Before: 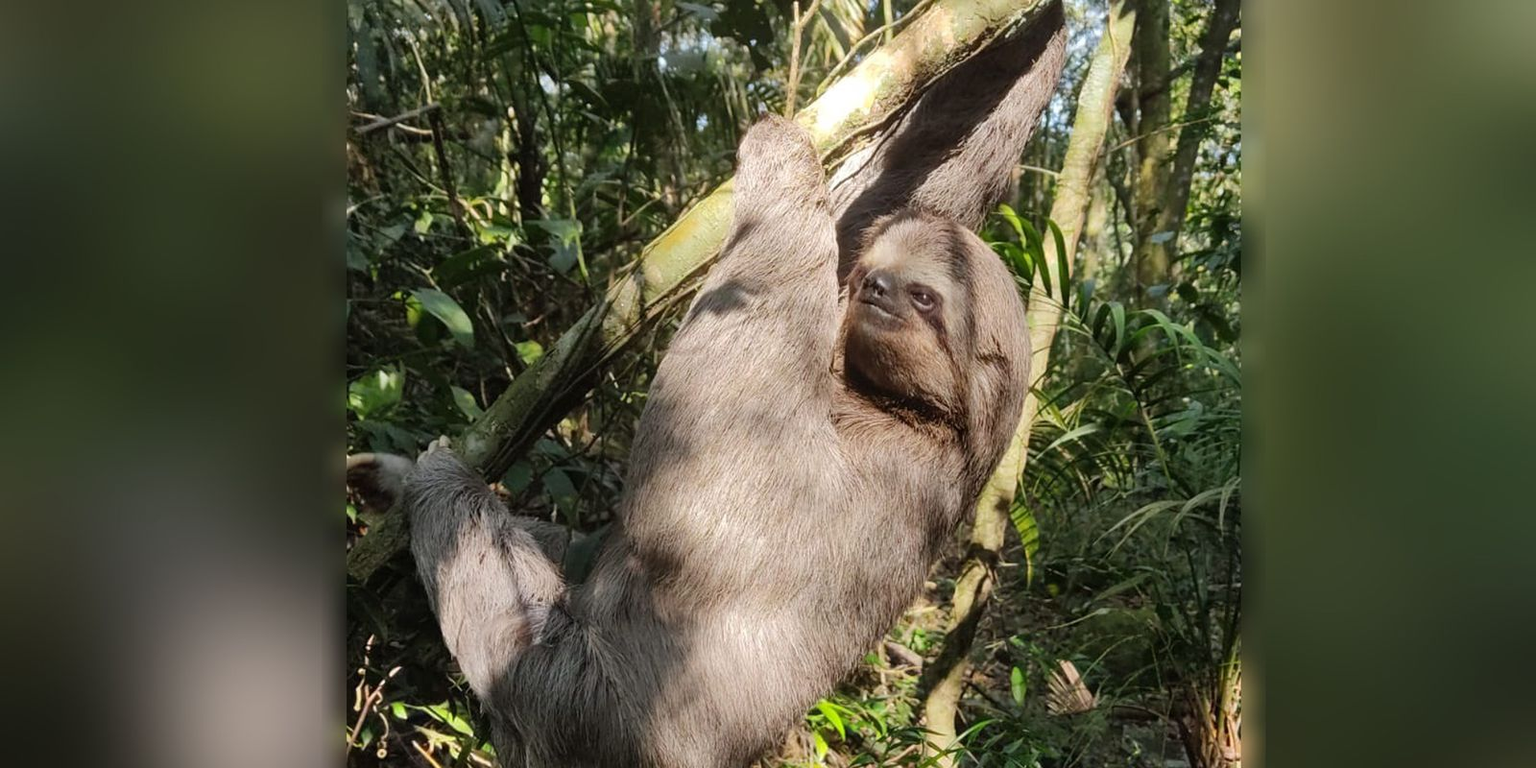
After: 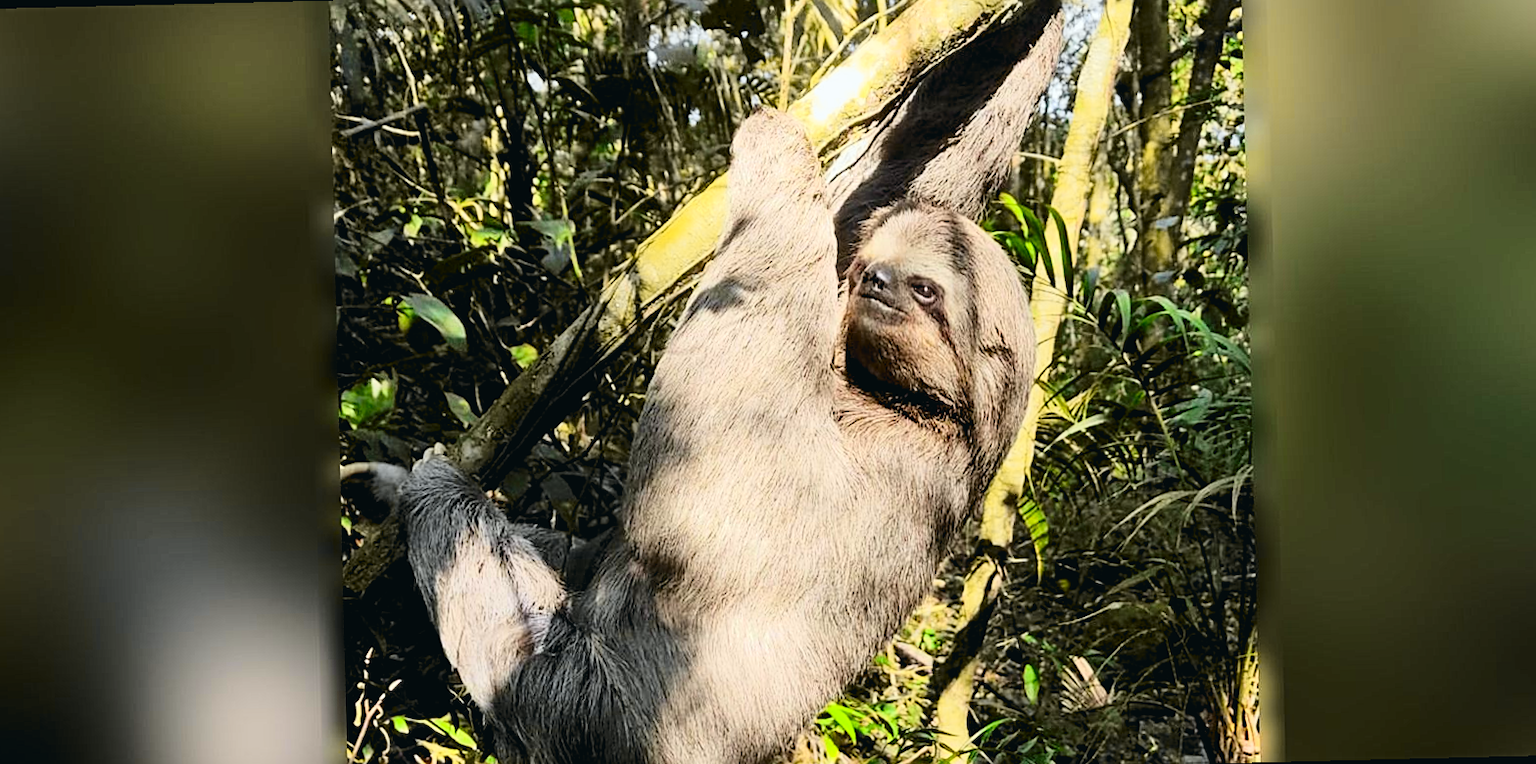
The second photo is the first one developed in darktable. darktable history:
rgb levels: levels [[0.01, 0.419, 0.839], [0, 0.5, 1], [0, 0.5, 1]]
tone curve: curves: ch0 [(0, 0.026) (0.058, 0.049) (0.246, 0.214) (0.437, 0.498) (0.55, 0.644) (0.657, 0.767) (0.822, 0.9) (1, 0.961)]; ch1 [(0, 0) (0.346, 0.307) (0.408, 0.369) (0.453, 0.457) (0.476, 0.489) (0.502, 0.493) (0.521, 0.515) (0.537, 0.531) (0.612, 0.641) (0.676, 0.728) (1, 1)]; ch2 [(0, 0) (0.346, 0.34) (0.434, 0.46) (0.485, 0.494) (0.5, 0.494) (0.511, 0.504) (0.537, 0.551) (0.579, 0.599) (0.625, 0.686) (1, 1)], color space Lab, independent channels, preserve colors none
rotate and perspective: rotation -1.42°, crop left 0.016, crop right 0.984, crop top 0.035, crop bottom 0.965
sharpen: radius 2.167, amount 0.381, threshold 0
